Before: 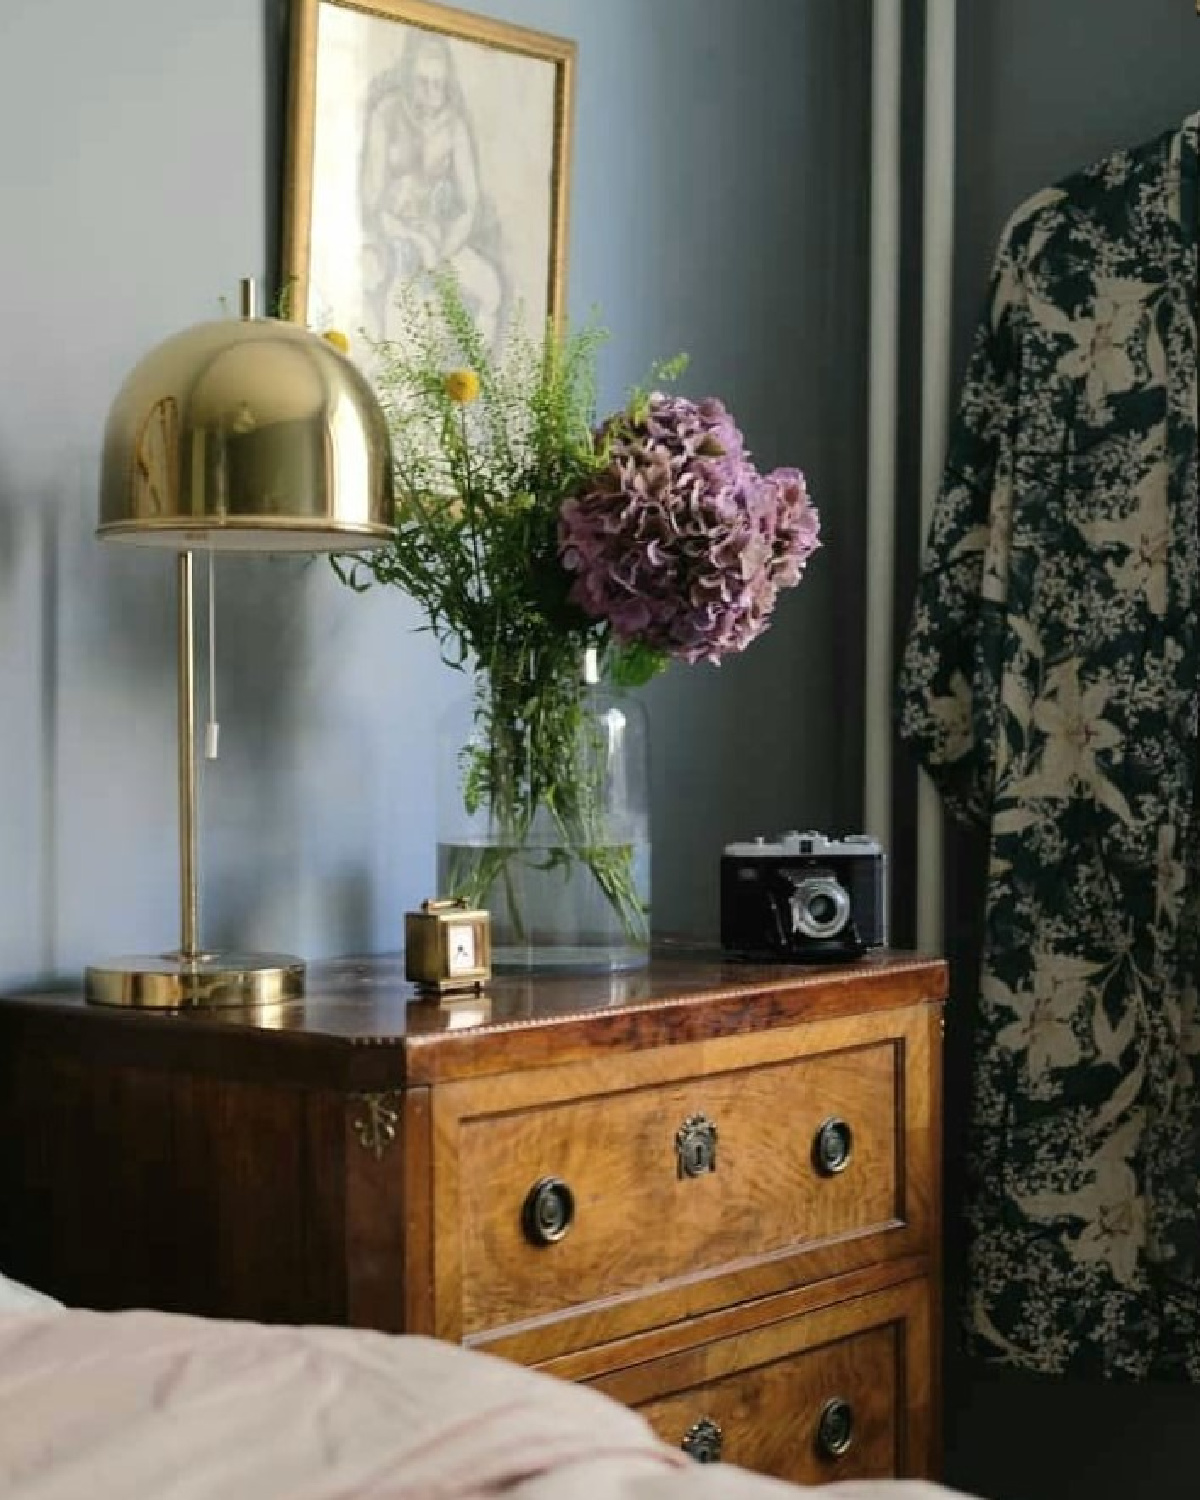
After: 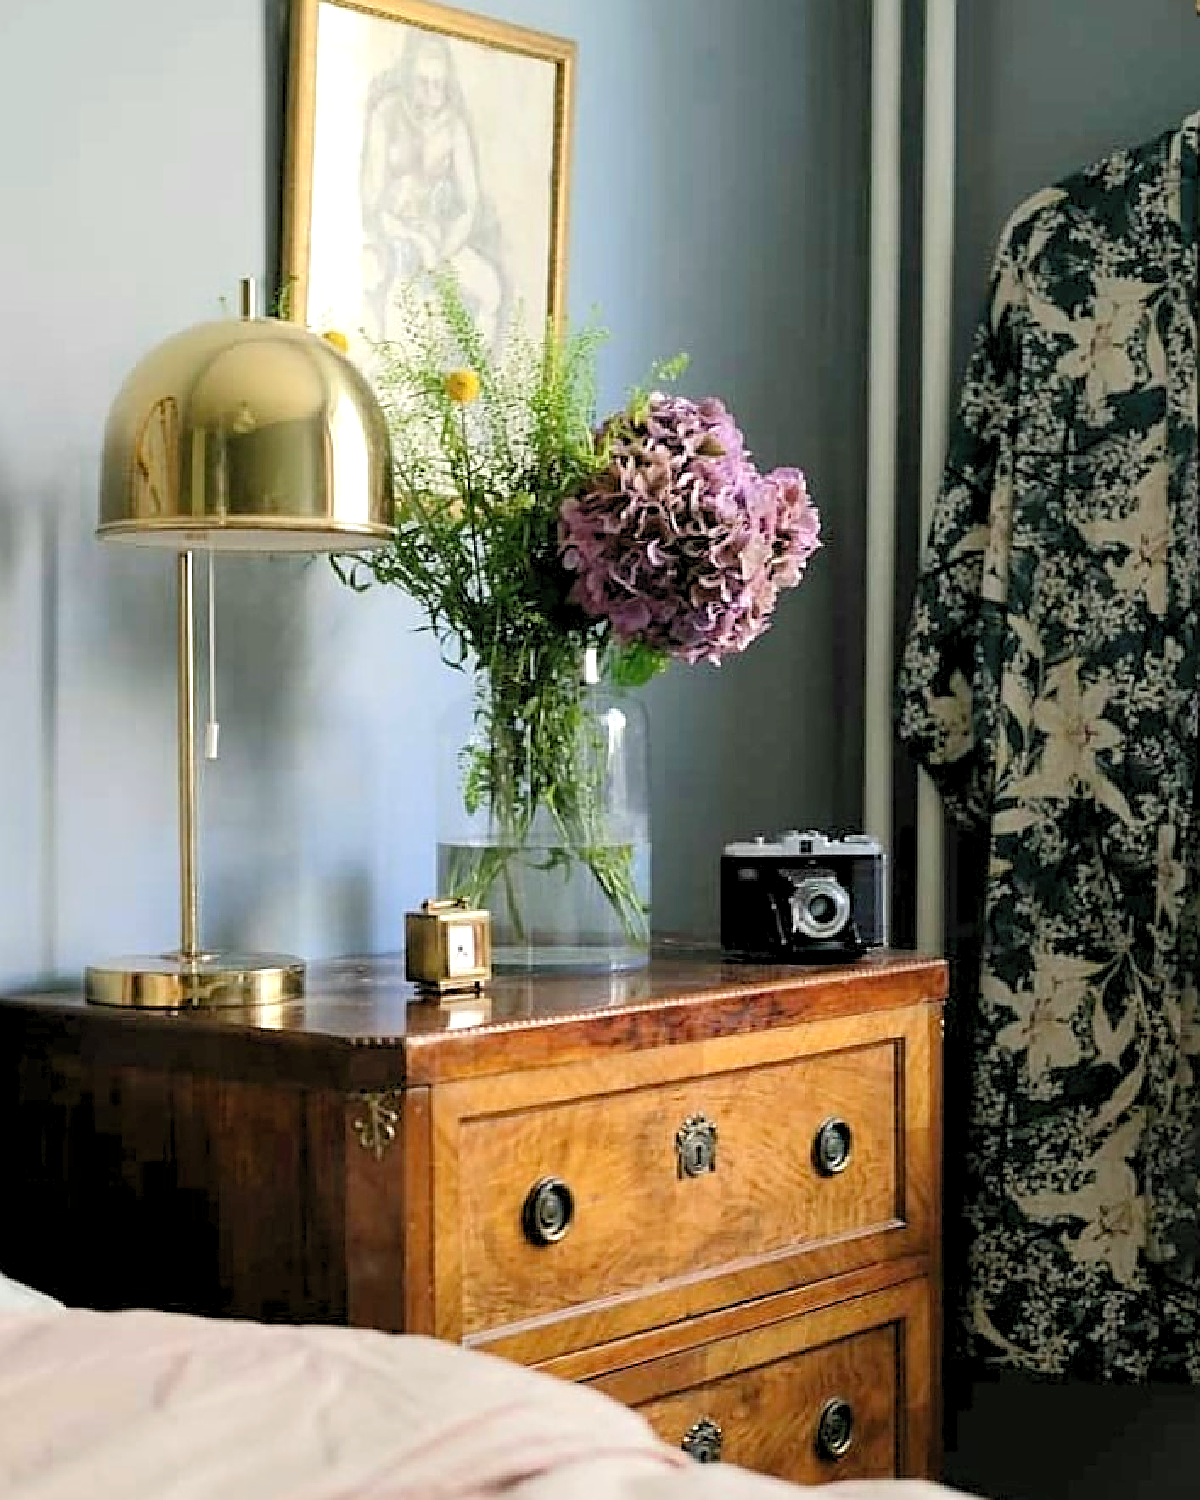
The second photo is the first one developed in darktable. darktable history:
sharpen: amount 0.75
levels: black 3.83%, white 90.64%, levels [0.044, 0.416, 0.908]
